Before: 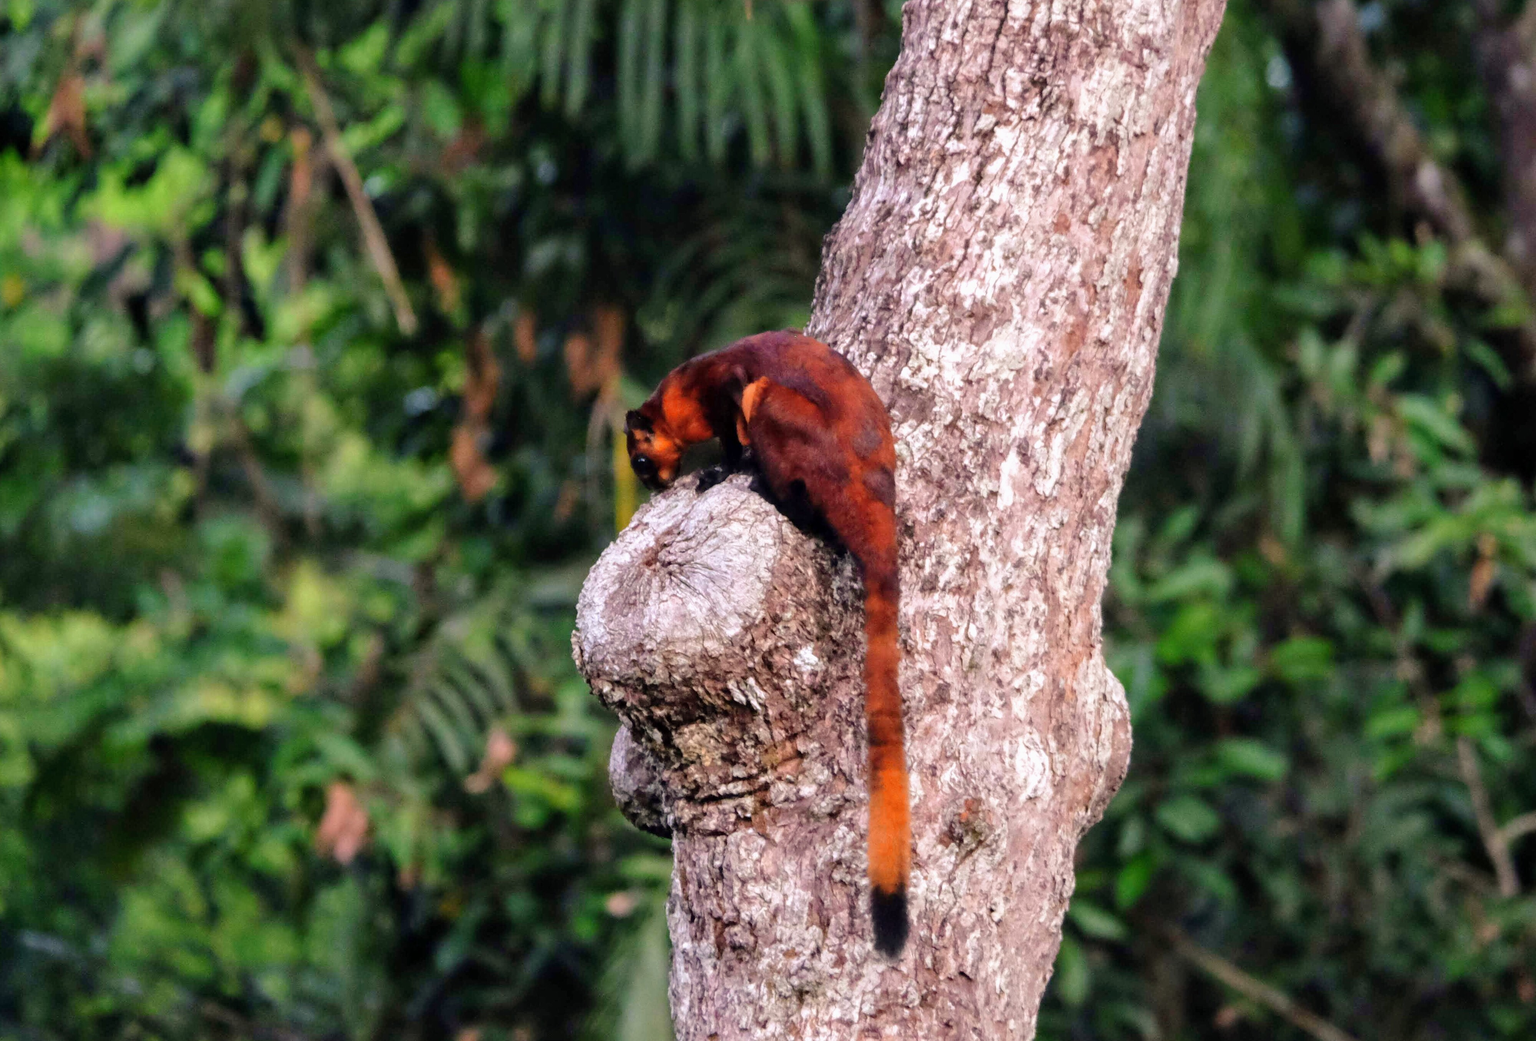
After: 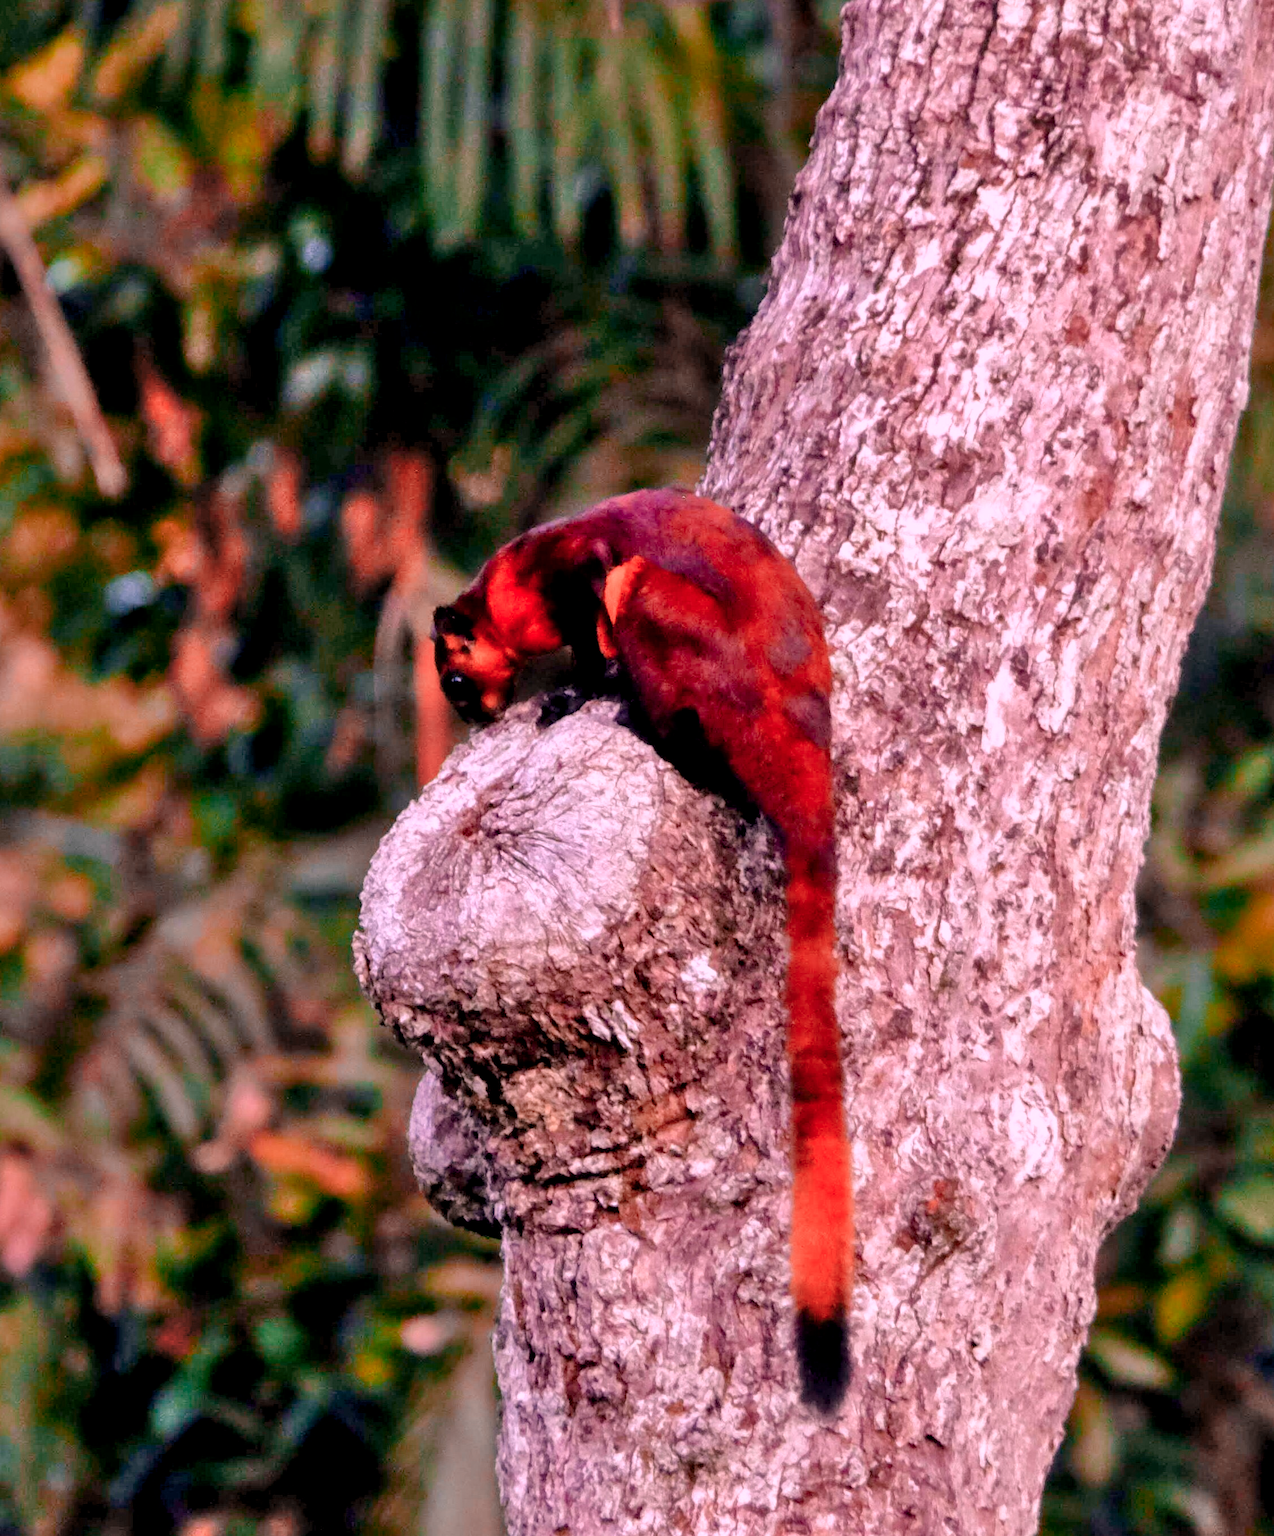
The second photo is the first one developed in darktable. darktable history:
exposure: black level correction 0.006, exposure -0.226 EV, compensate highlight preservation false
shadows and highlights: soften with gaussian
white balance: red 1.188, blue 1.11
crop: left 21.674%, right 22.086%
color balance rgb: perceptual saturation grading › global saturation 20%, perceptual saturation grading › highlights -25%, perceptual saturation grading › shadows 25%
color zones: curves: ch2 [(0, 0.5) (0.084, 0.497) (0.323, 0.335) (0.4, 0.497) (1, 0.5)], process mode strong
